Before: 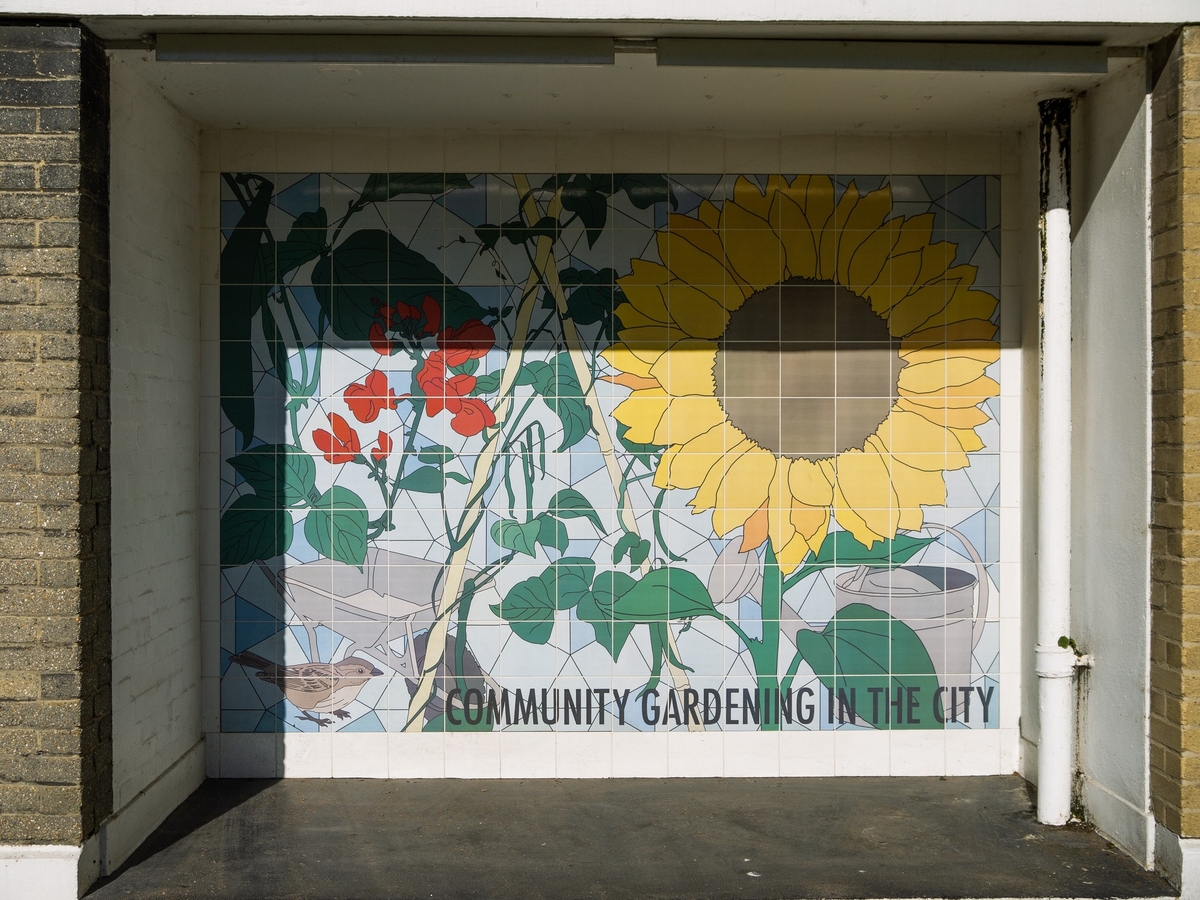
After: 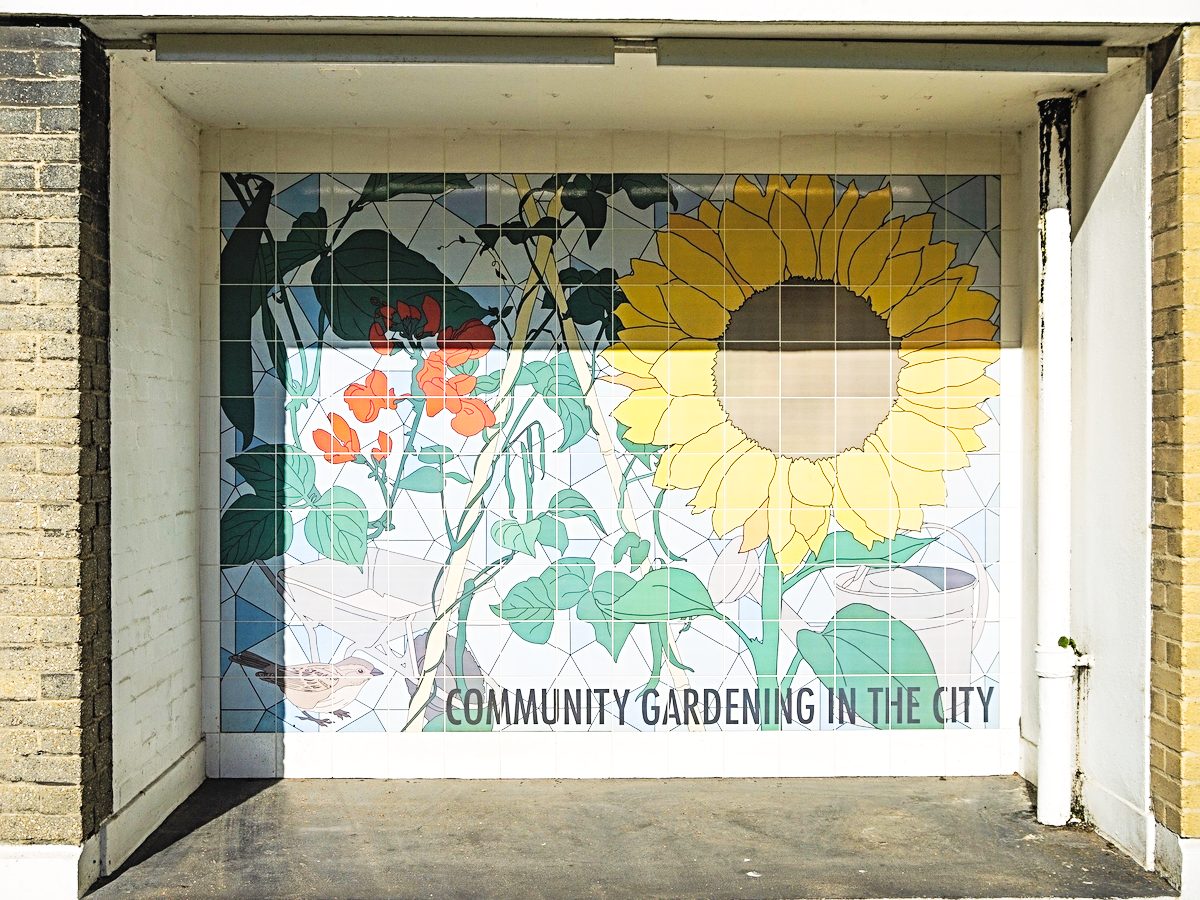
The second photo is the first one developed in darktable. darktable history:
tone curve: curves: ch0 [(0, 0.023) (0.132, 0.075) (0.251, 0.186) (0.463, 0.461) (0.662, 0.757) (0.854, 0.909) (1, 0.973)]; ch1 [(0, 0) (0.447, 0.411) (0.483, 0.469) (0.498, 0.496) (0.518, 0.514) (0.561, 0.579) (0.604, 0.645) (0.669, 0.73) (0.819, 0.93) (1, 1)]; ch2 [(0, 0) (0.307, 0.315) (0.425, 0.438) (0.483, 0.477) (0.503, 0.503) (0.526, 0.534) (0.567, 0.569) (0.617, 0.674) (0.703, 0.797) (0.985, 0.966)], preserve colors none
sharpen: radius 3.96
contrast brightness saturation: brightness 0.284
exposure: black level correction 0, exposure 0.693 EV, compensate highlight preservation false
